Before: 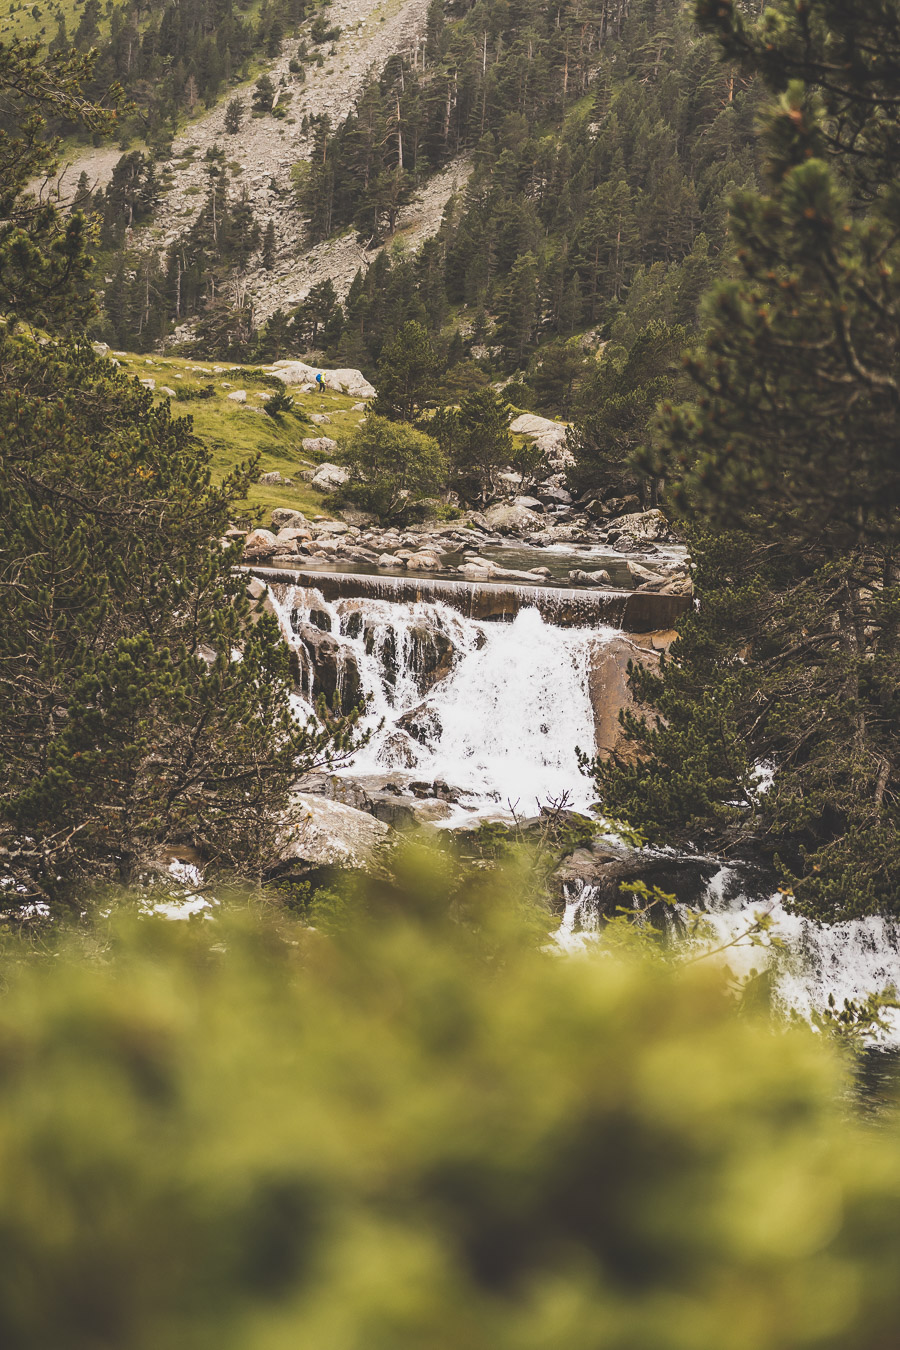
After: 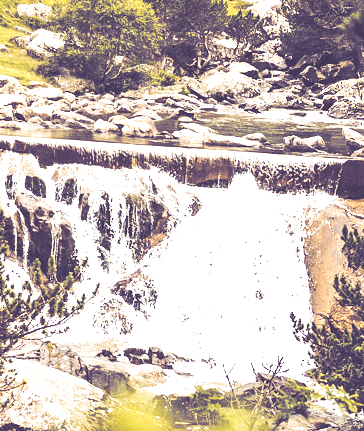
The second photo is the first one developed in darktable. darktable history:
crop: left 31.751%, top 32.172%, right 27.8%, bottom 35.83%
exposure: black level correction 0, exposure 1.2 EV, compensate highlight preservation false
color correction: highlights a* 0.207, highlights b* 2.7, shadows a* -0.874, shadows b* -4.78
tone curve: curves: ch0 [(0, 0) (0.003, 0.169) (0.011, 0.173) (0.025, 0.177) (0.044, 0.184) (0.069, 0.191) (0.1, 0.199) (0.136, 0.206) (0.177, 0.221) (0.224, 0.248) (0.277, 0.284) (0.335, 0.344) (0.399, 0.413) (0.468, 0.497) (0.543, 0.594) (0.623, 0.691) (0.709, 0.779) (0.801, 0.868) (0.898, 0.931) (1, 1)], preserve colors none
split-toning: shadows › hue 255.6°, shadows › saturation 0.66, highlights › hue 43.2°, highlights › saturation 0.68, balance -50.1
